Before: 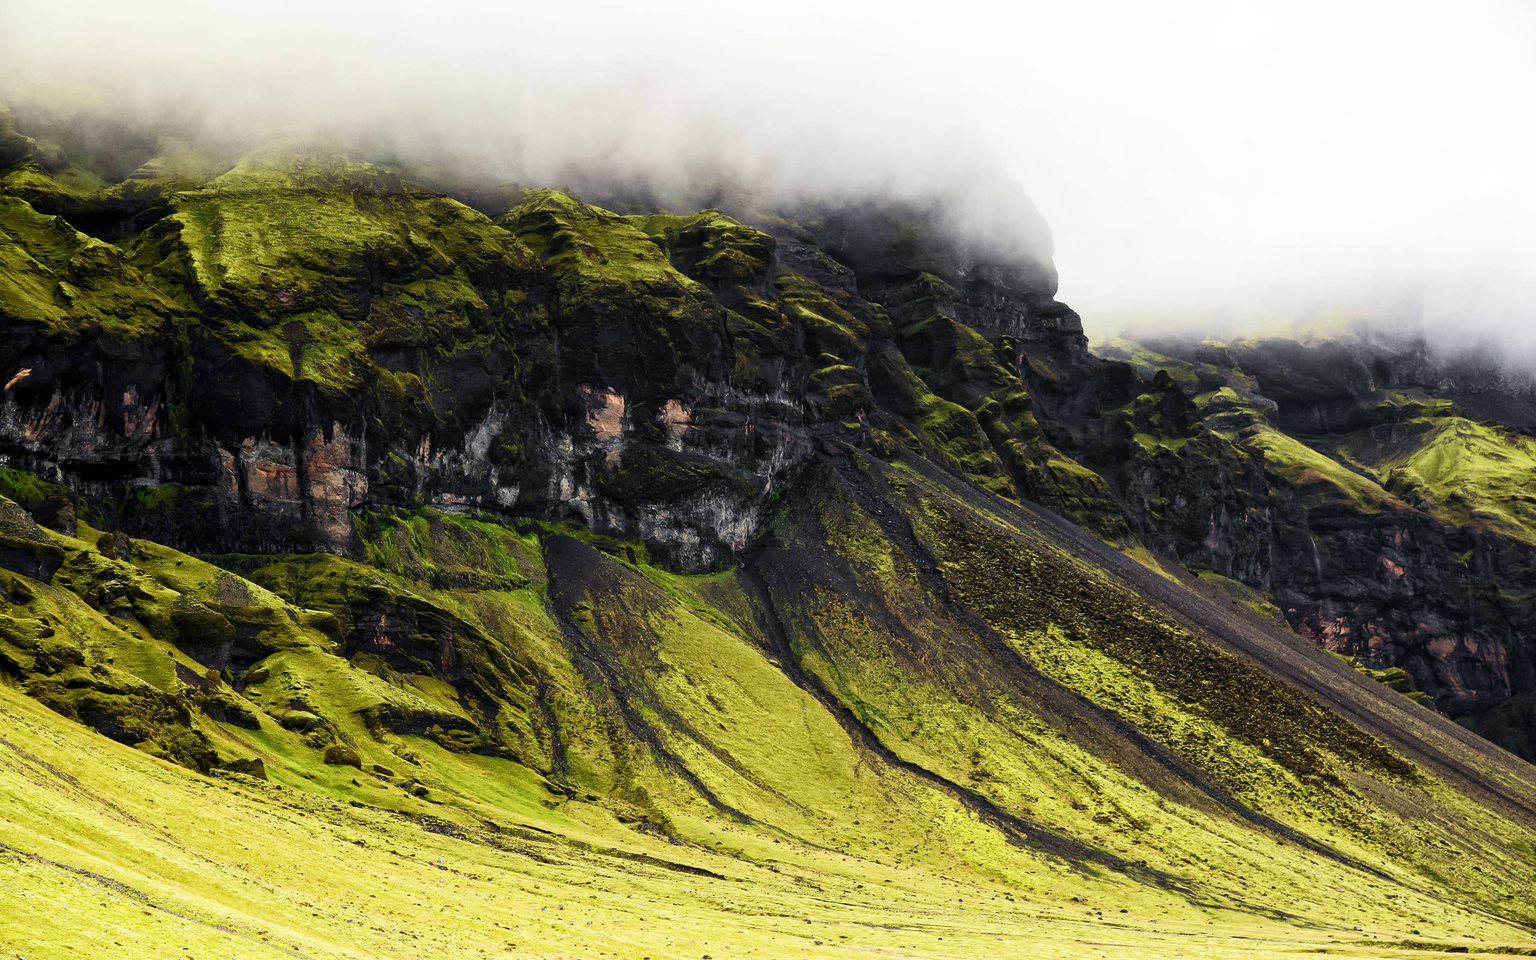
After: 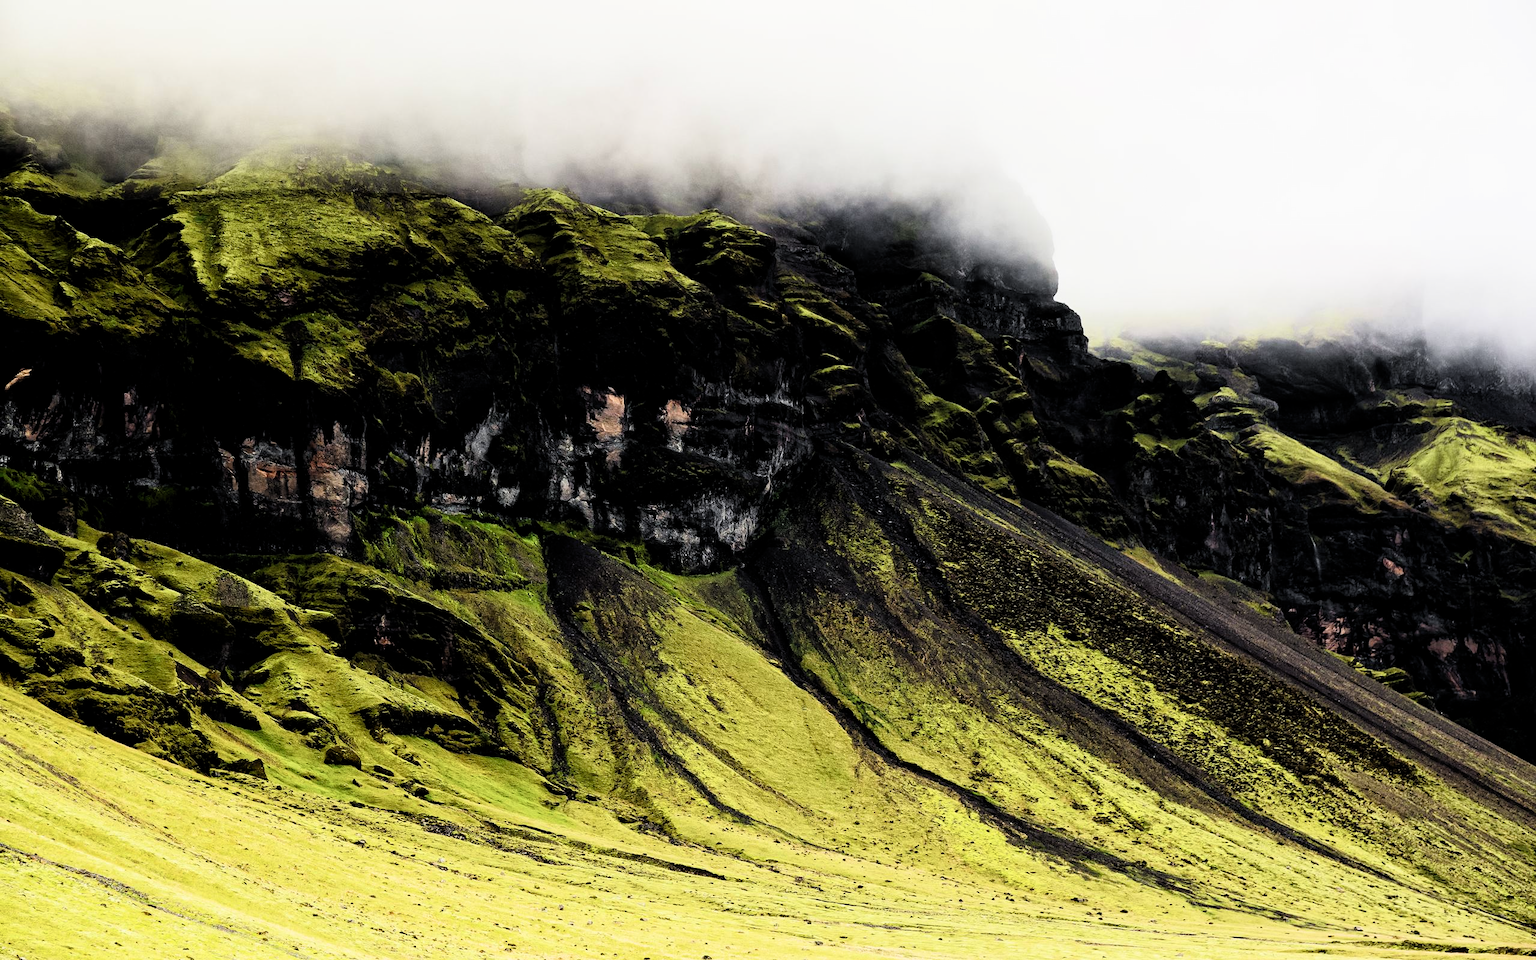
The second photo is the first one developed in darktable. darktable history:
filmic rgb: middle gray luminance 8.72%, black relative exposure -6.26 EV, white relative exposure 2.74 EV, target black luminance 0%, hardness 4.73, latitude 73.62%, contrast 1.34, shadows ↔ highlights balance 9.81%
